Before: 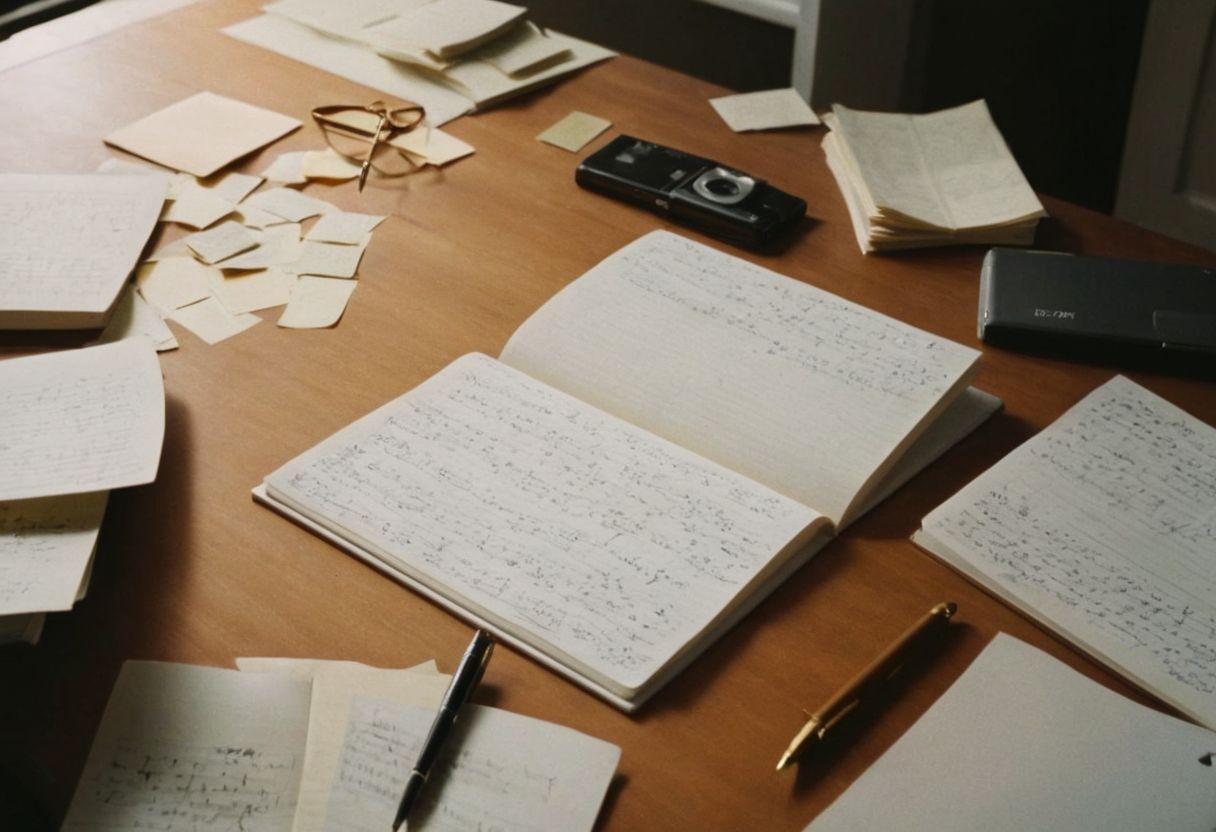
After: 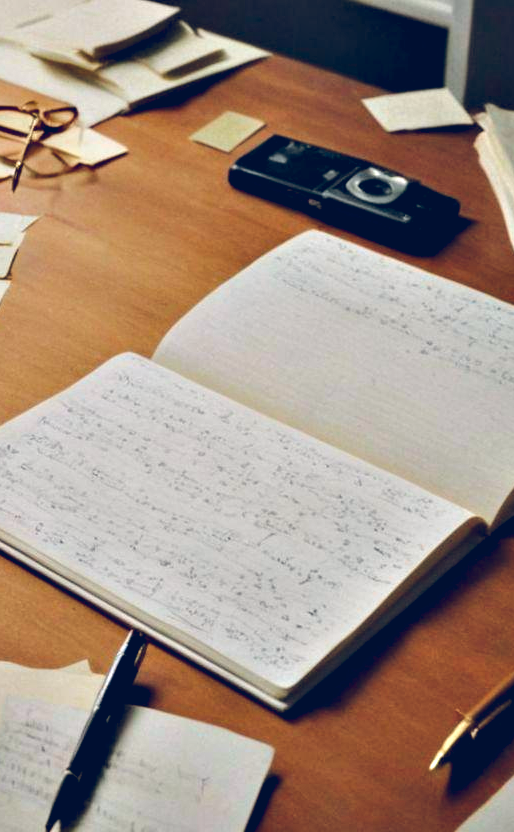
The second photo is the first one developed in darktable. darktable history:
contrast brightness saturation: contrast 0.043, saturation 0.154
color balance rgb: global offset › luminance 0.402%, global offset › chroma 0.216%, global offset › hue 254.36°, perceptual saturation grading › global saturation 2.414%, perceptual brilliance grading › mid-tones 9.74%, perceptual brilliance grading › shadows 14.758%, global vibrance 14.363%
contrast equalizer: octaves 7, y [[0.6 ×6], [0.55 ×6], [0 ×6], [0 ×6], [0 ×6]]
crop: left 28.592%, right 29.086%
